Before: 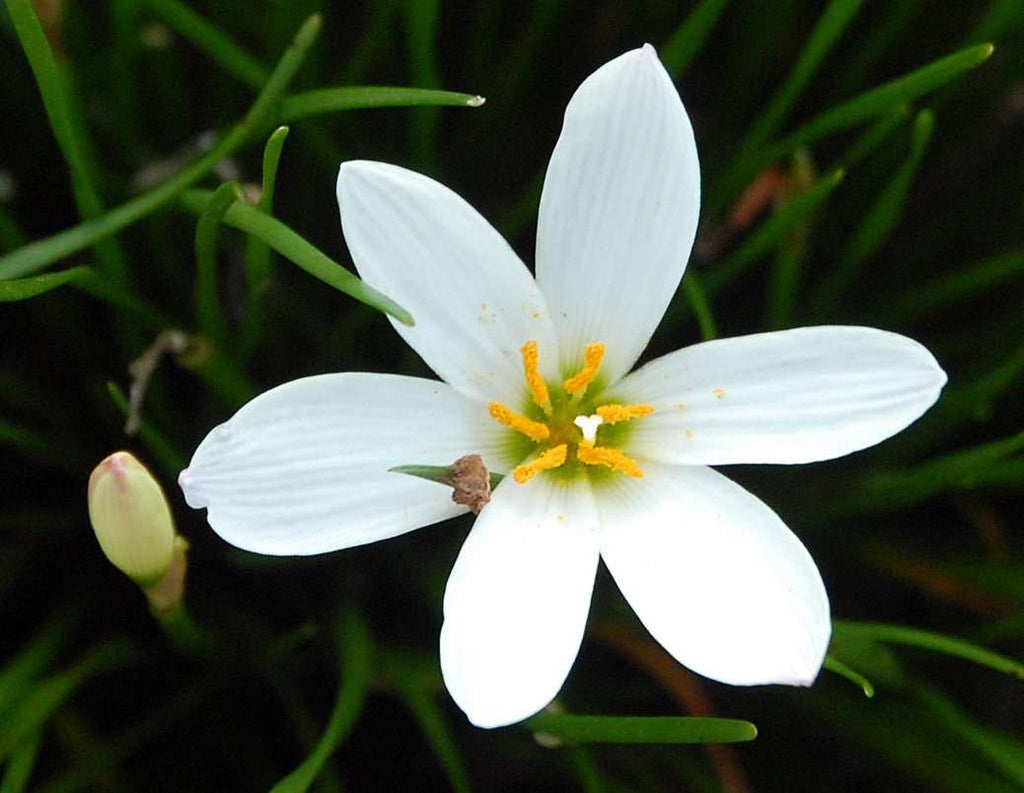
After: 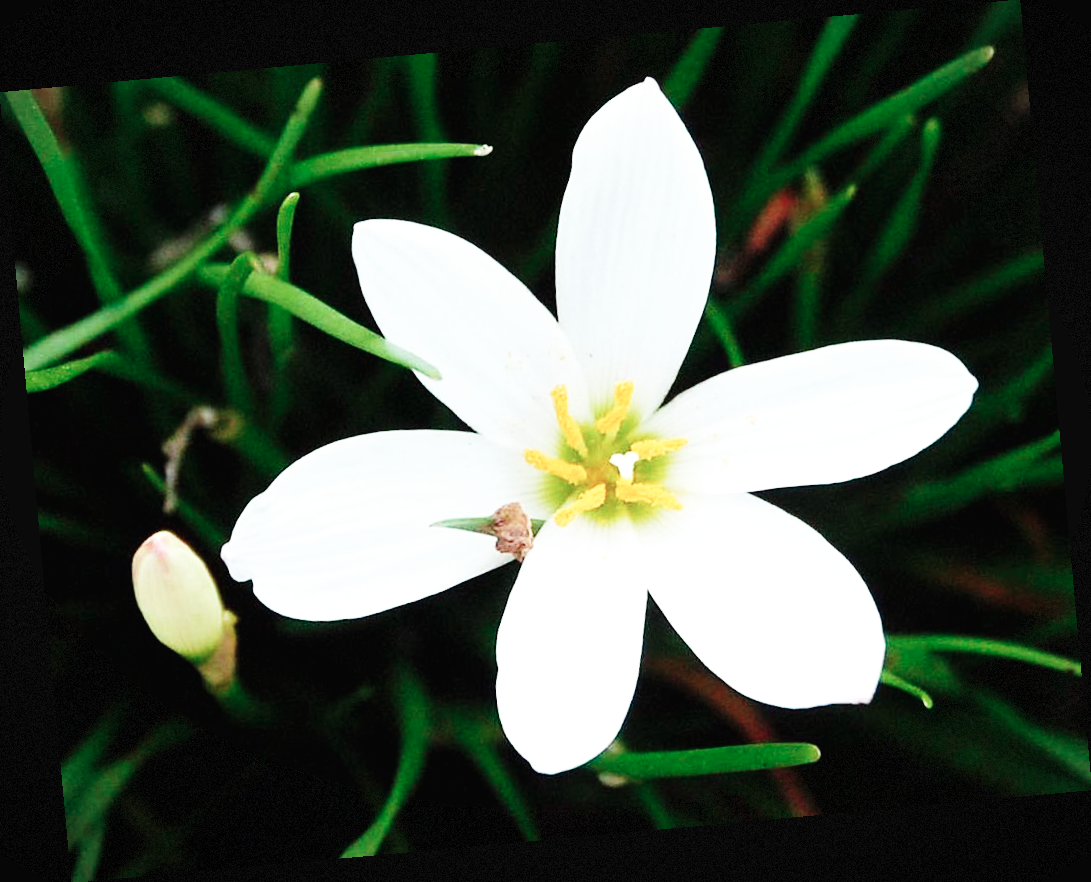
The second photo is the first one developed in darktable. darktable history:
color contrast: blue-yellow contrast 0.7
base curve: curves: ch0 [(0, 0.003) (0.001, 0.002) (0.006, 0.004) (0.02, 0.022) (0.048, 0.086) (0.094, 0.234) (0.162, 0.431) (0.258, 0.629) (0.385, 0.8) (0.548, 0.918) (0.751, 0.988) (1, 1)], preserve colors none
rotate and perspective: rotation -5.2°, automatic cropping off
vignetting: fall-off start 100%, brightness -0.406, saturation -0.3, width/height ratio 1.324, dithering 8-bit output, unbound false
